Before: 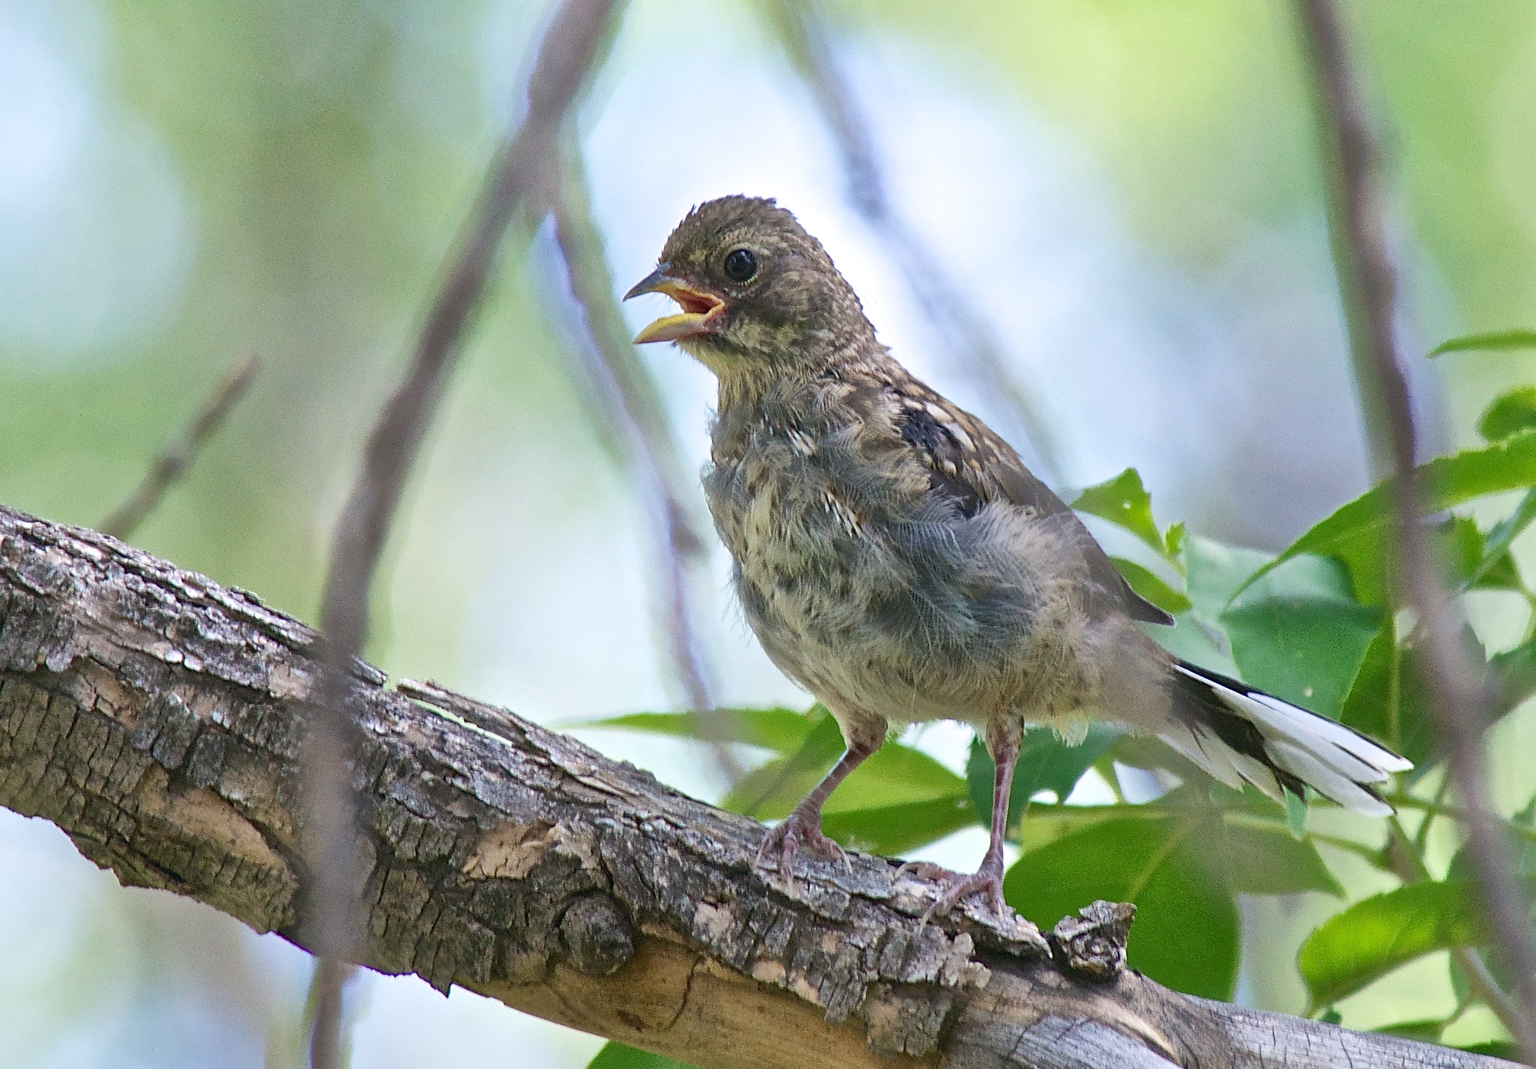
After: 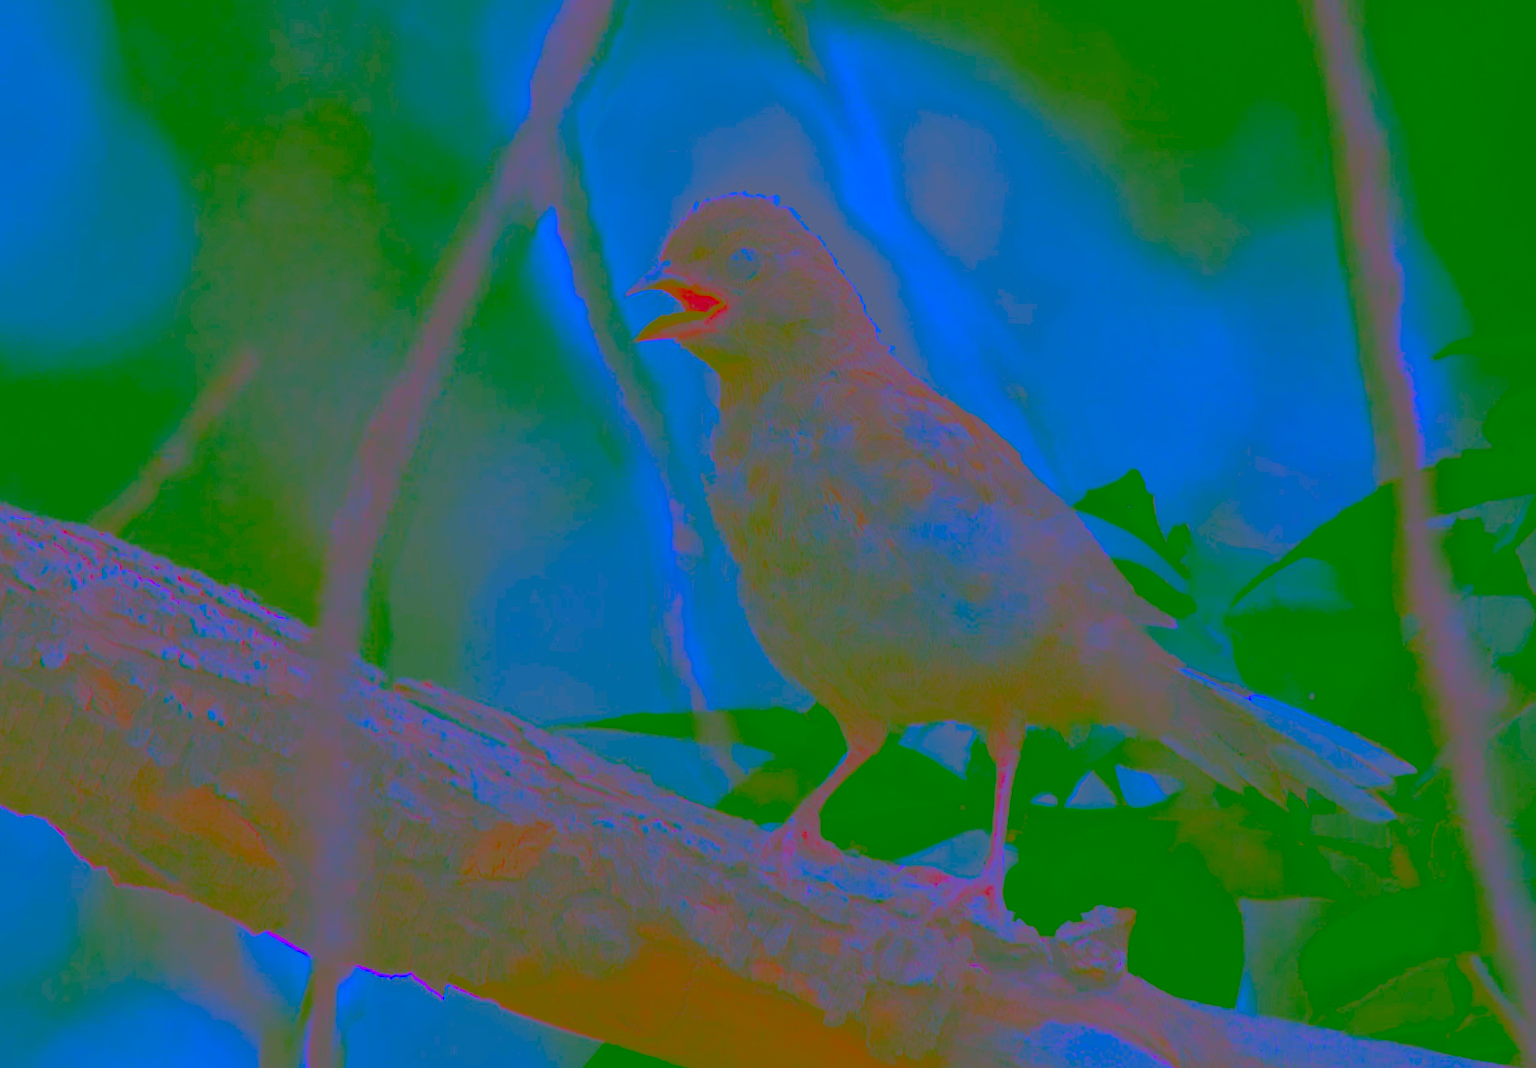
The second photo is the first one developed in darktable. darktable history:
crop and rotate: angle -0.274°
exposure: black level correction 0, exposure 1.524 EV, compensate highlight preservation false
color calibration: illuminant as shot in camera, x 0.358, y 0.373, temperature 4628.91 K
sharpen: on, module defaults
tone equalizer: -8 EV -0.412 EV, -7 EV -0.402 EV, -6 EV -0.323 EV, -5 EV -0.195 EV, -3 EV 0.227 EV, -2 EV 0.339 EV, -1 EV 0.391 EV, +0 EV 0.425 EV, mask exposure compensation -0.512 EV
haze removal: adaptive false
contrast brightness saturation: contrast -0.974, brightness -0.165, saturation 0.742
